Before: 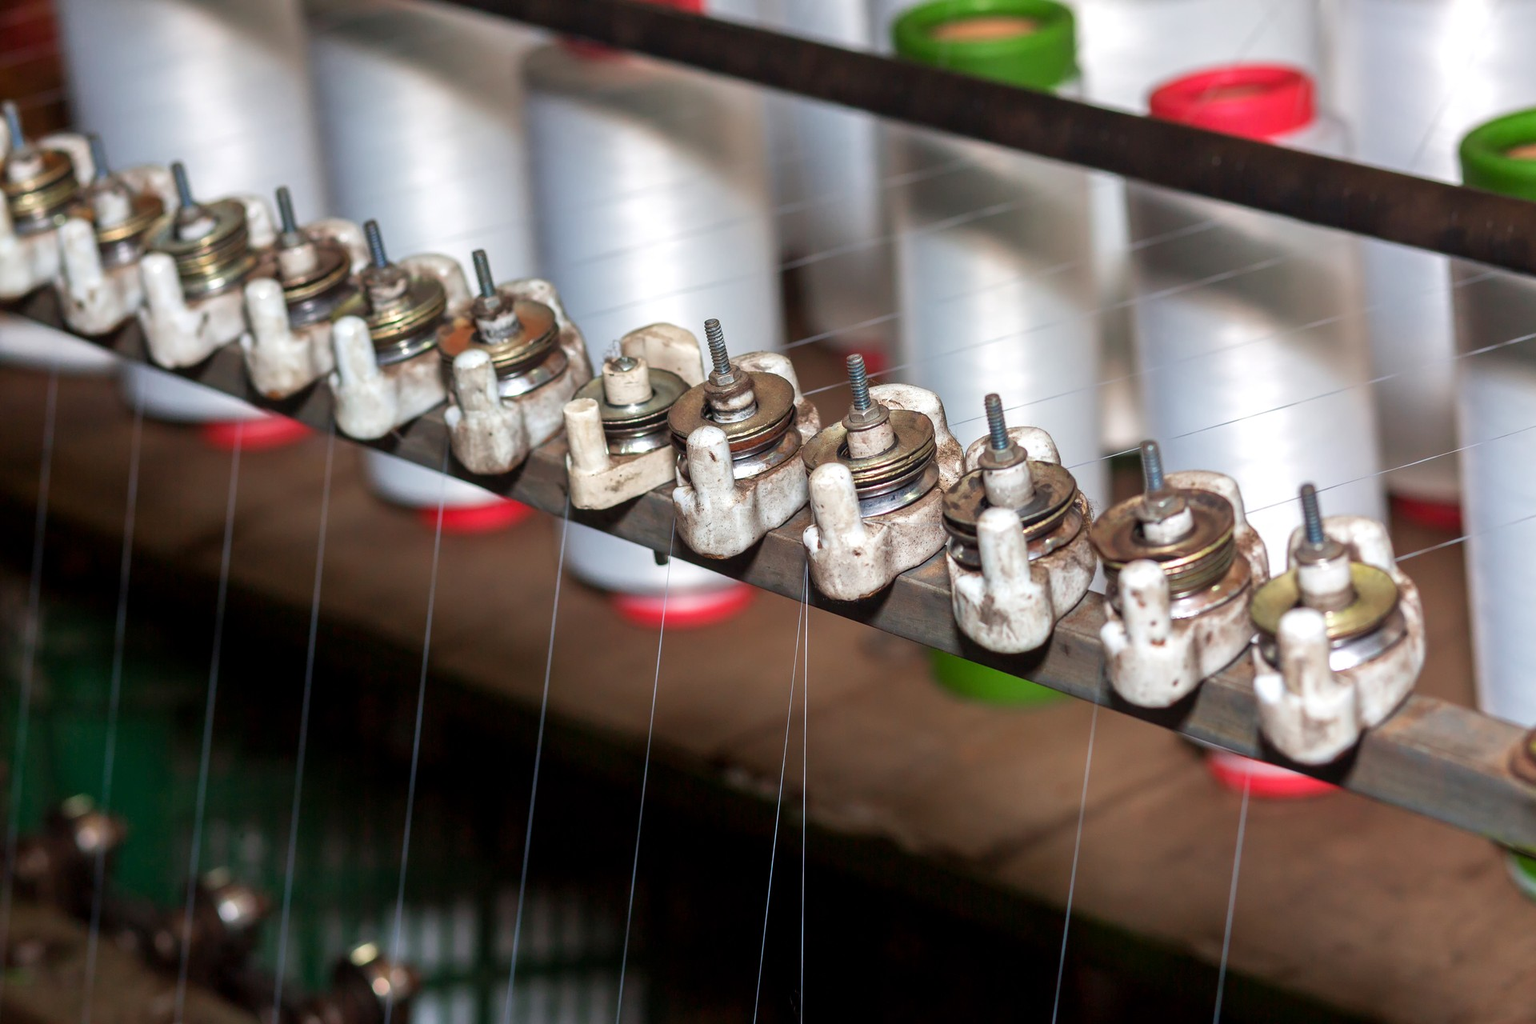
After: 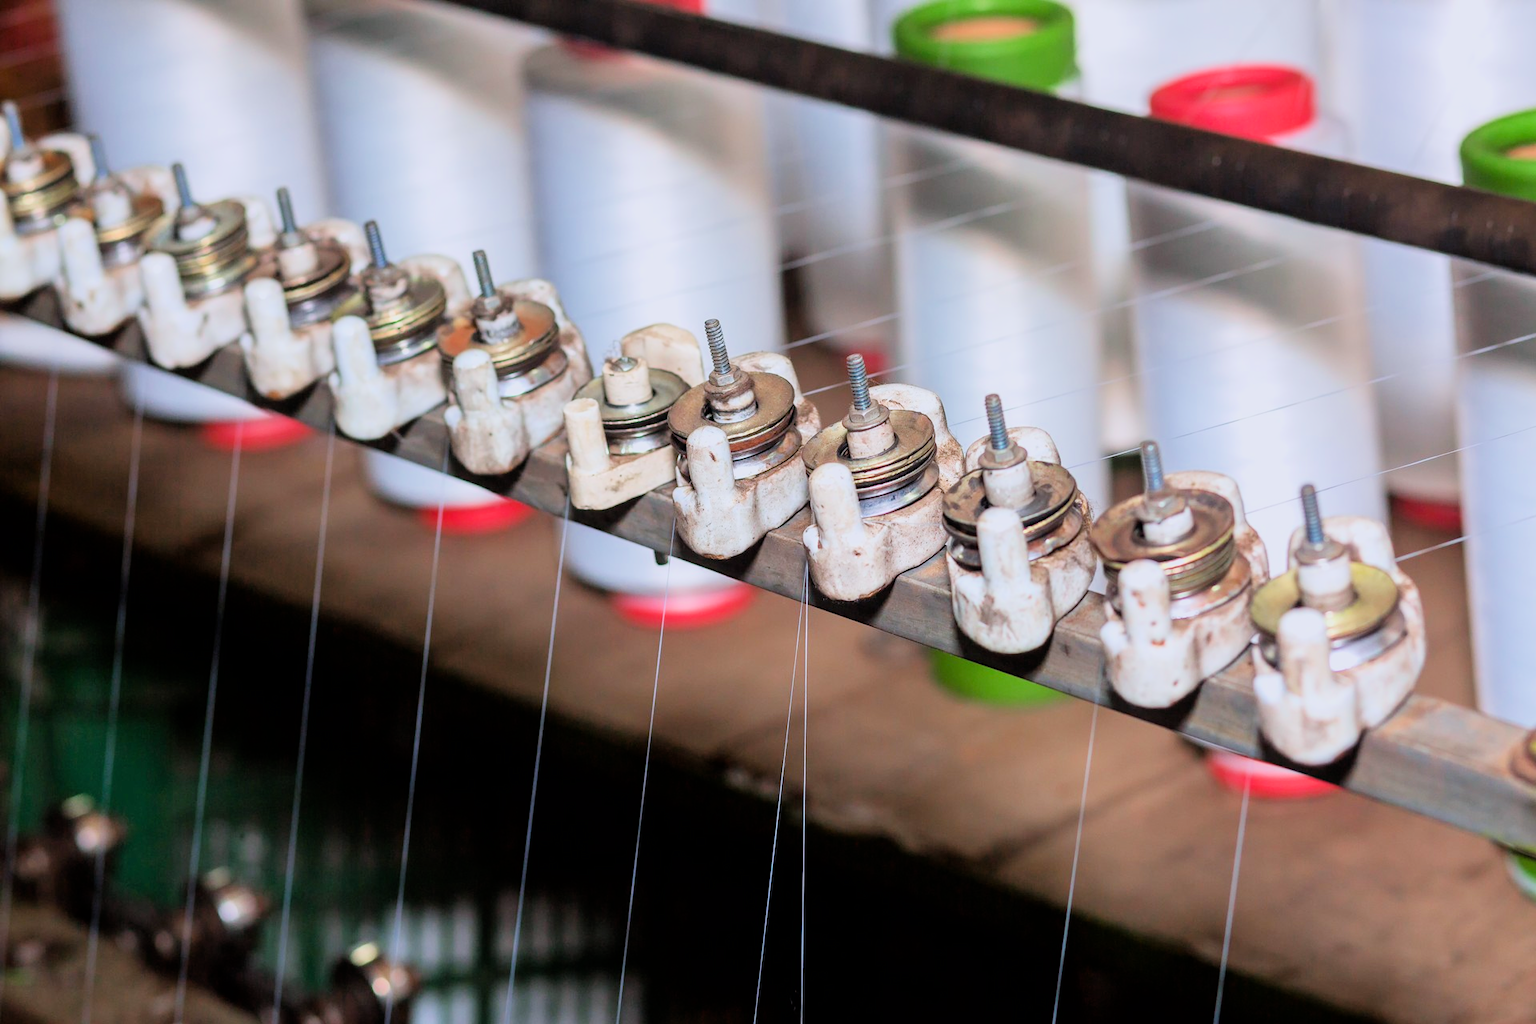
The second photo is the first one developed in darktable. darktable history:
exposure: black level correction 0, exposure 1 EV, compensate exposure bias true, compensate highlight preservation false
white balance: red 0.984, blue 1.059
filmic rgb: black relative exposure -7.15 EV, white relative exposure 5.36 EV, hardness 3.02, color science v6 (2022)
